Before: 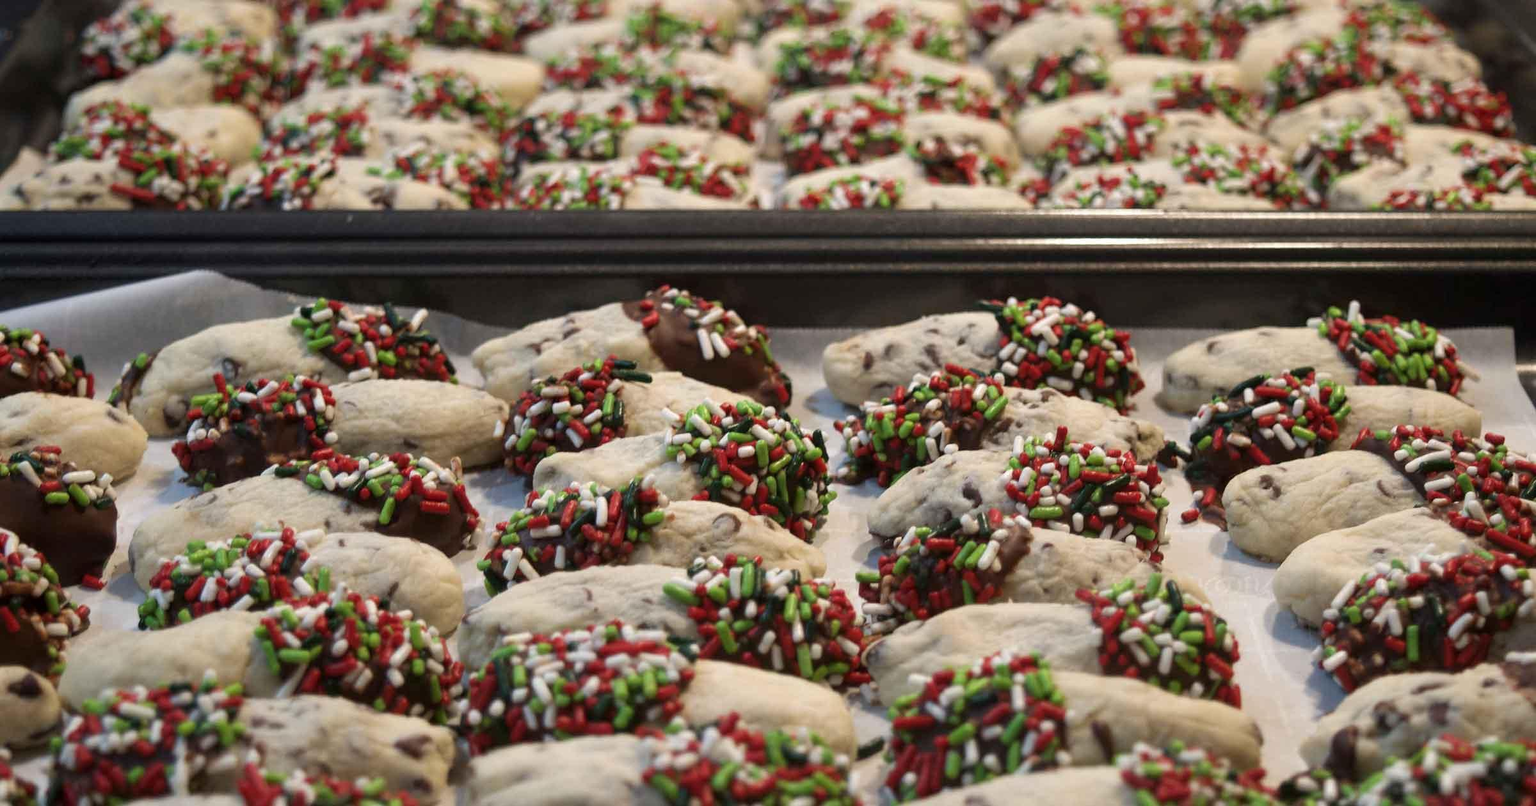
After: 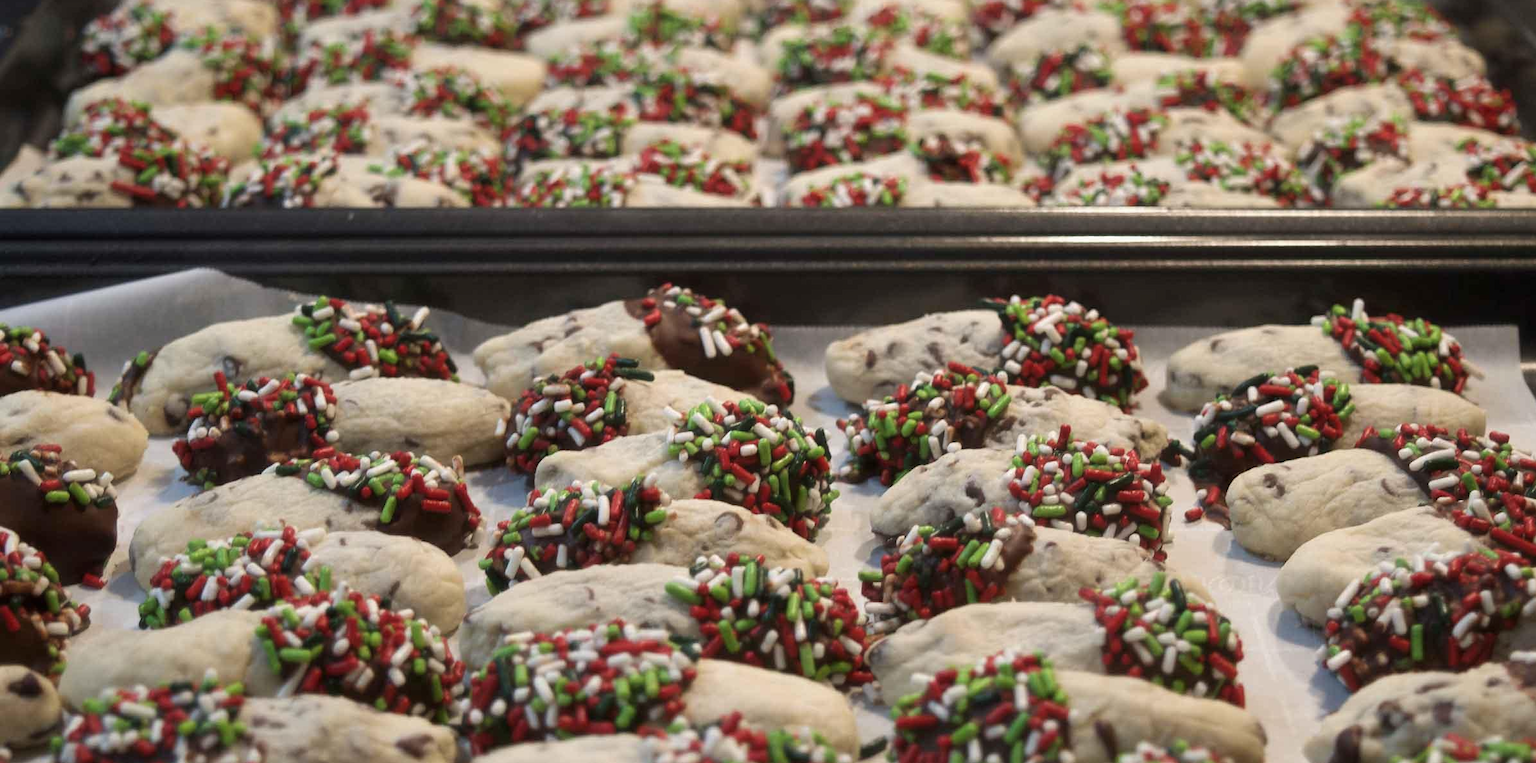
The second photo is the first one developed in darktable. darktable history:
crop: top 0.448%, right 0.264%, bottom 5.045%
haze removal: strength -0.09, distance 0.358, compatibility mode true, adaptive false
